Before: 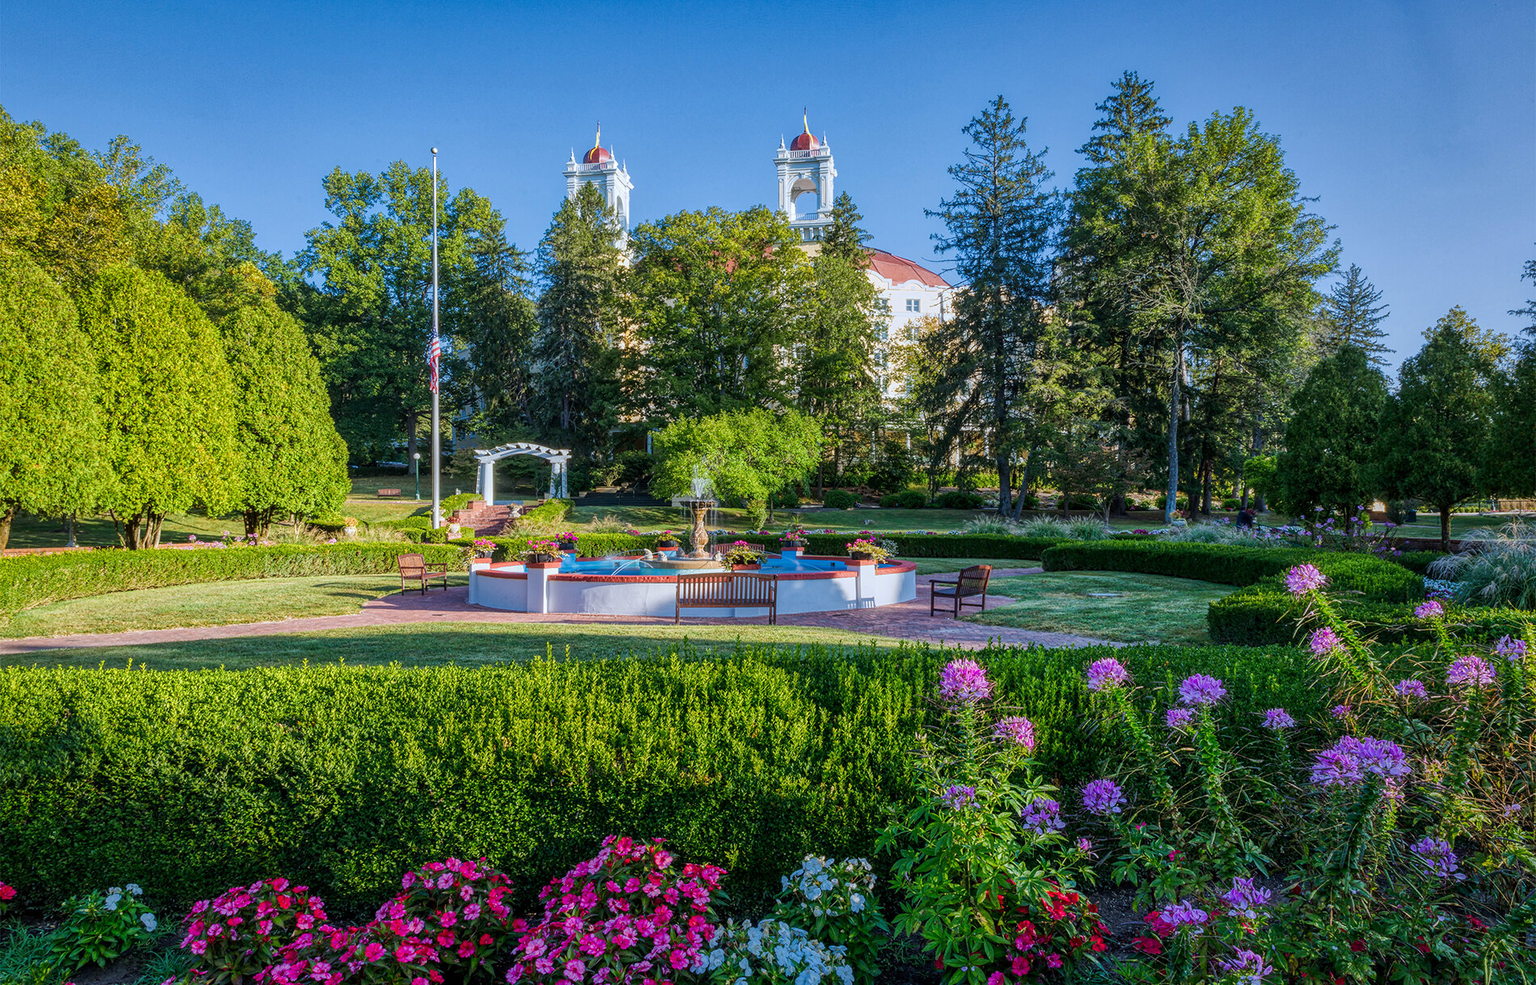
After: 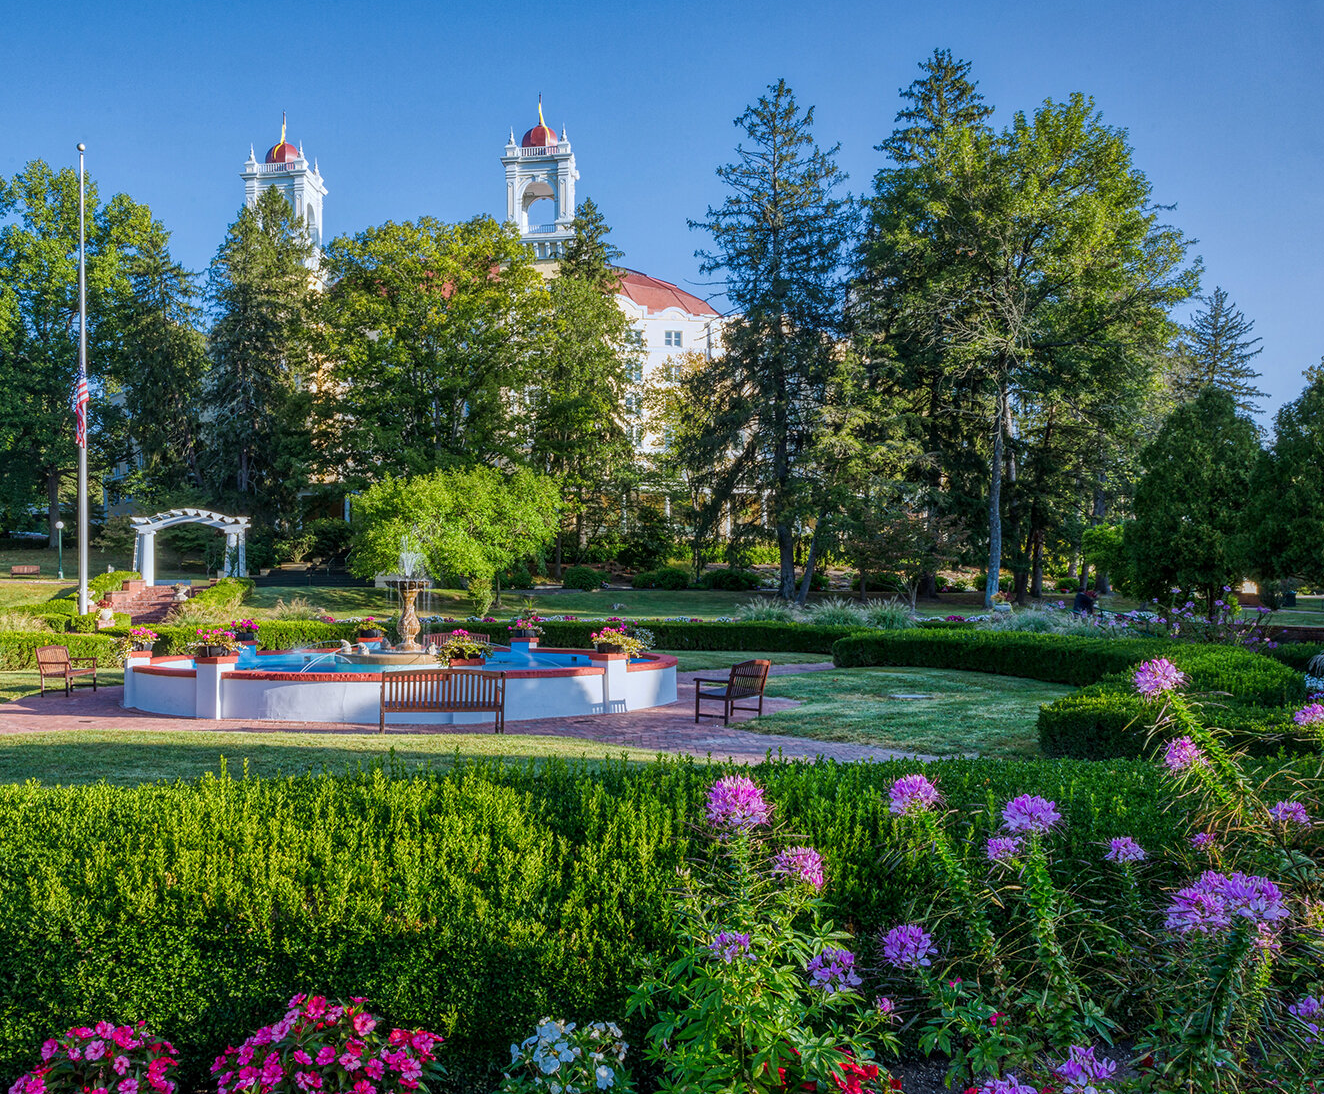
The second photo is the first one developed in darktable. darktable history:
crop and rotate: left 24.086%, top 3.267%, right 6.228%, bottom 6.904%
